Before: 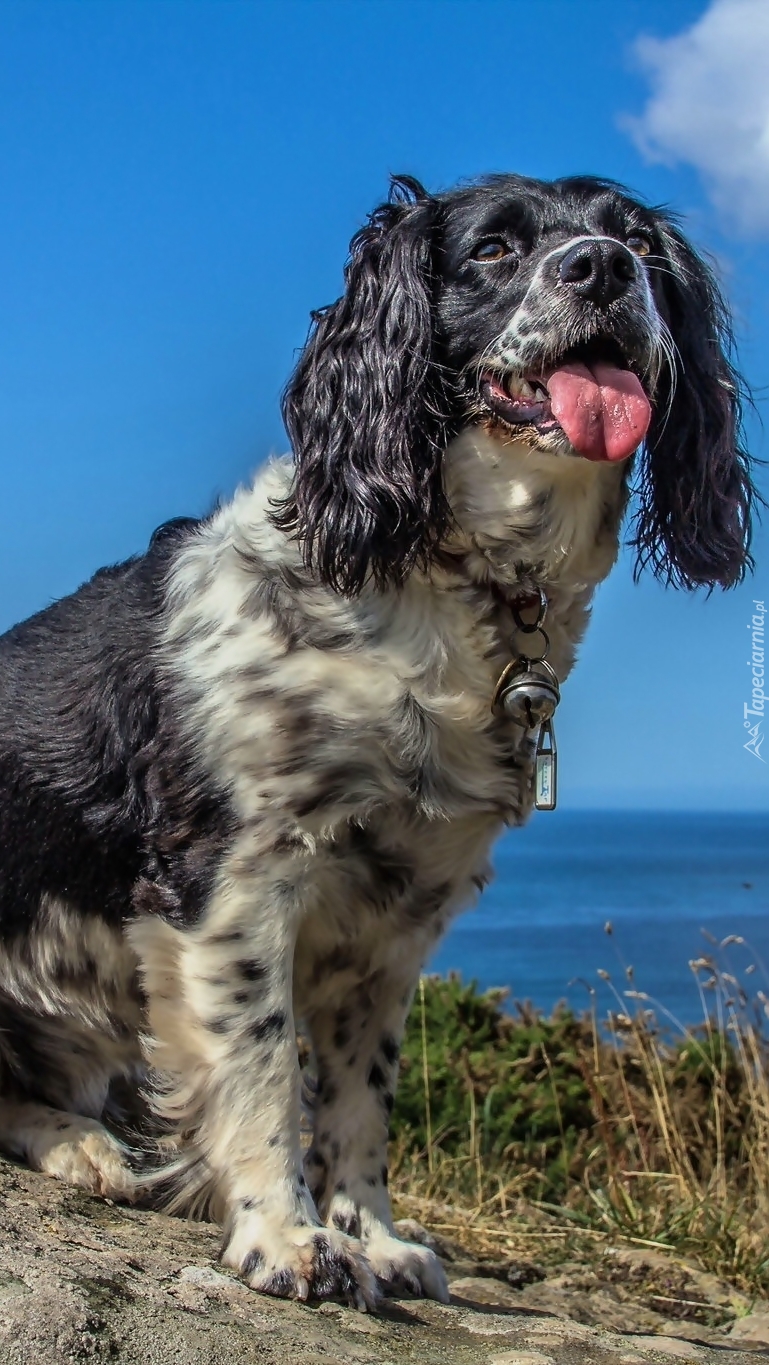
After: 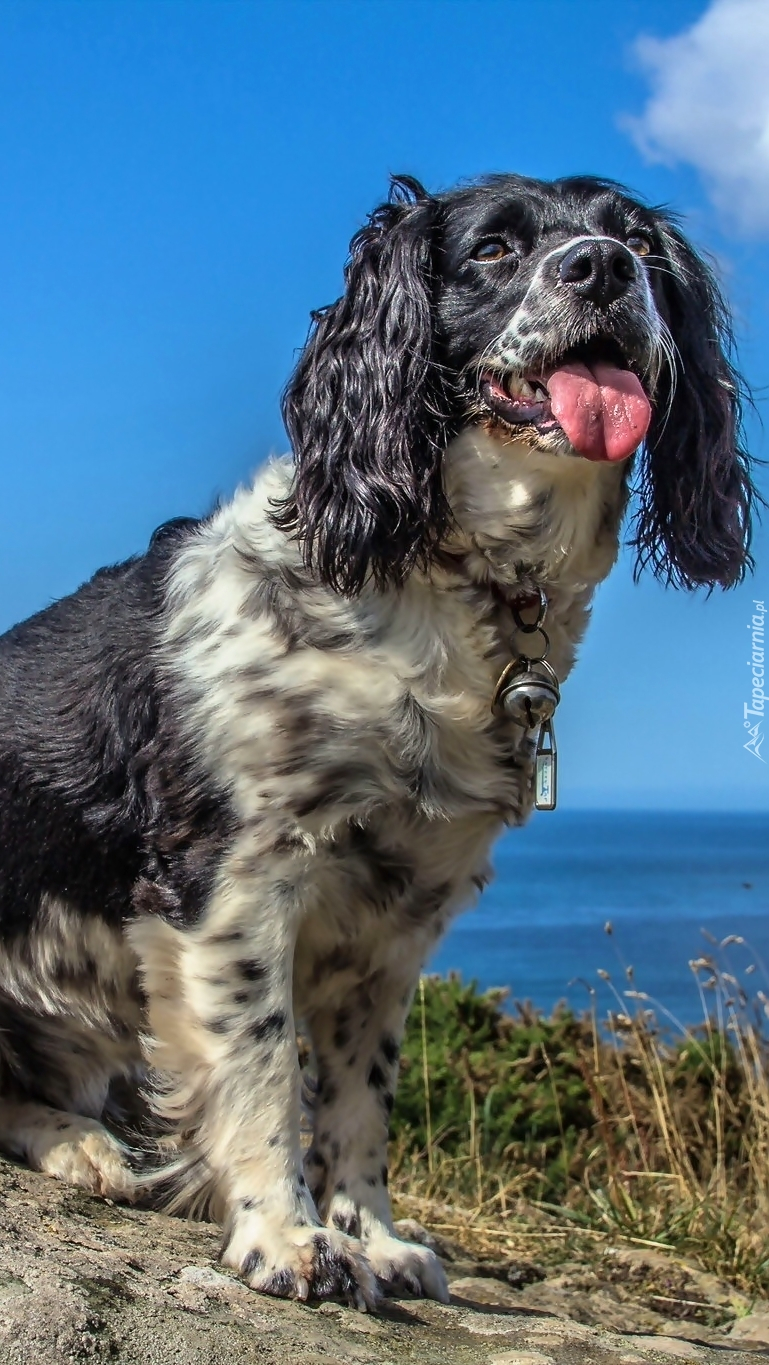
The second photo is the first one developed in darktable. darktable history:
exposure: exposure 0.204 EV, compensate highlight preservation false
